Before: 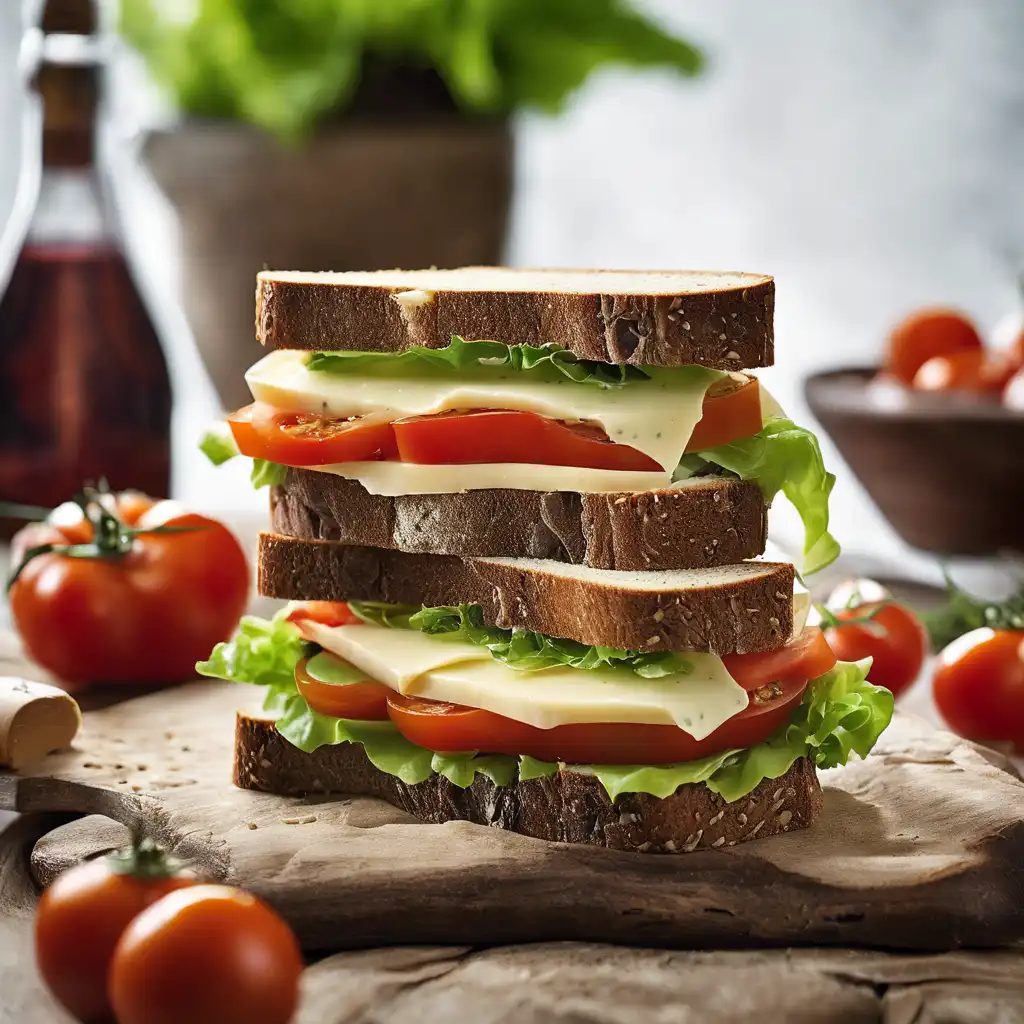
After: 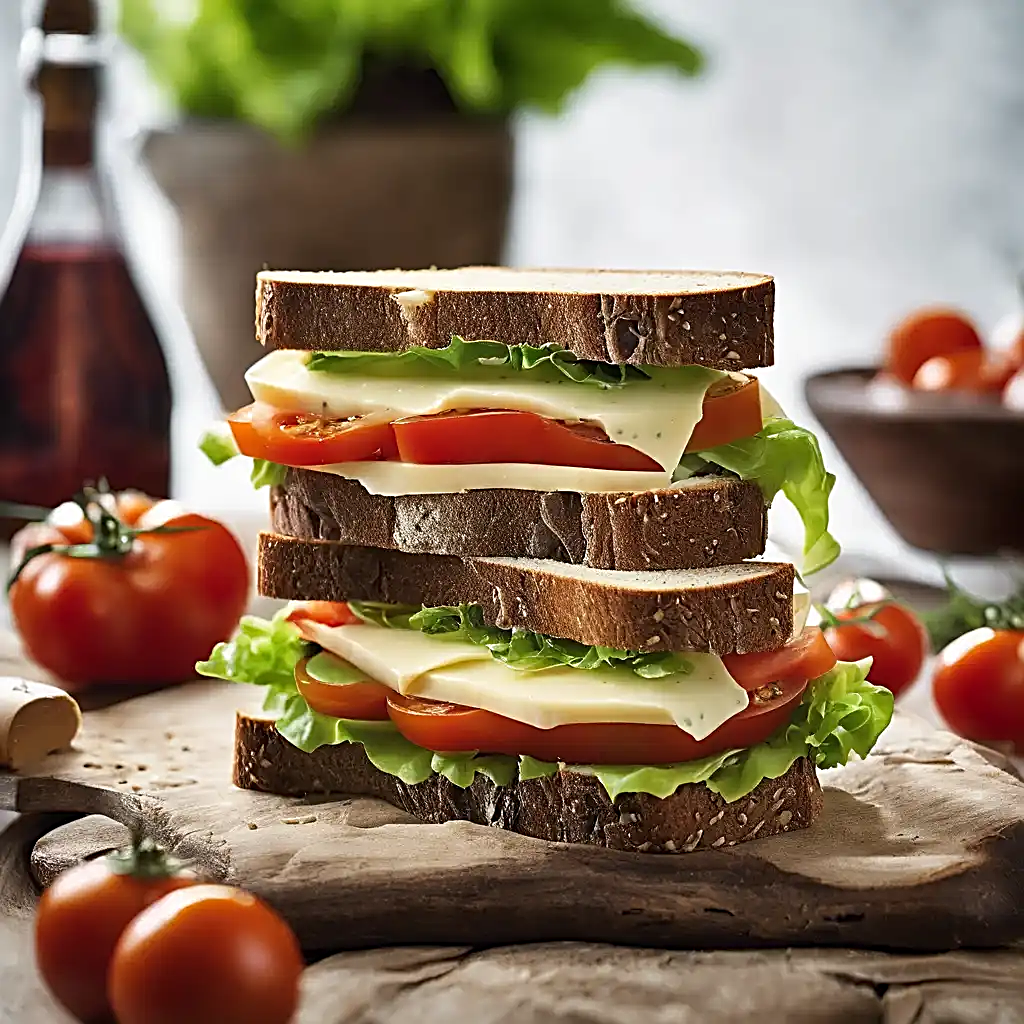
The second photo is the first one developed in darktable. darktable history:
sharpen: radius 2.622, amount 0.685
